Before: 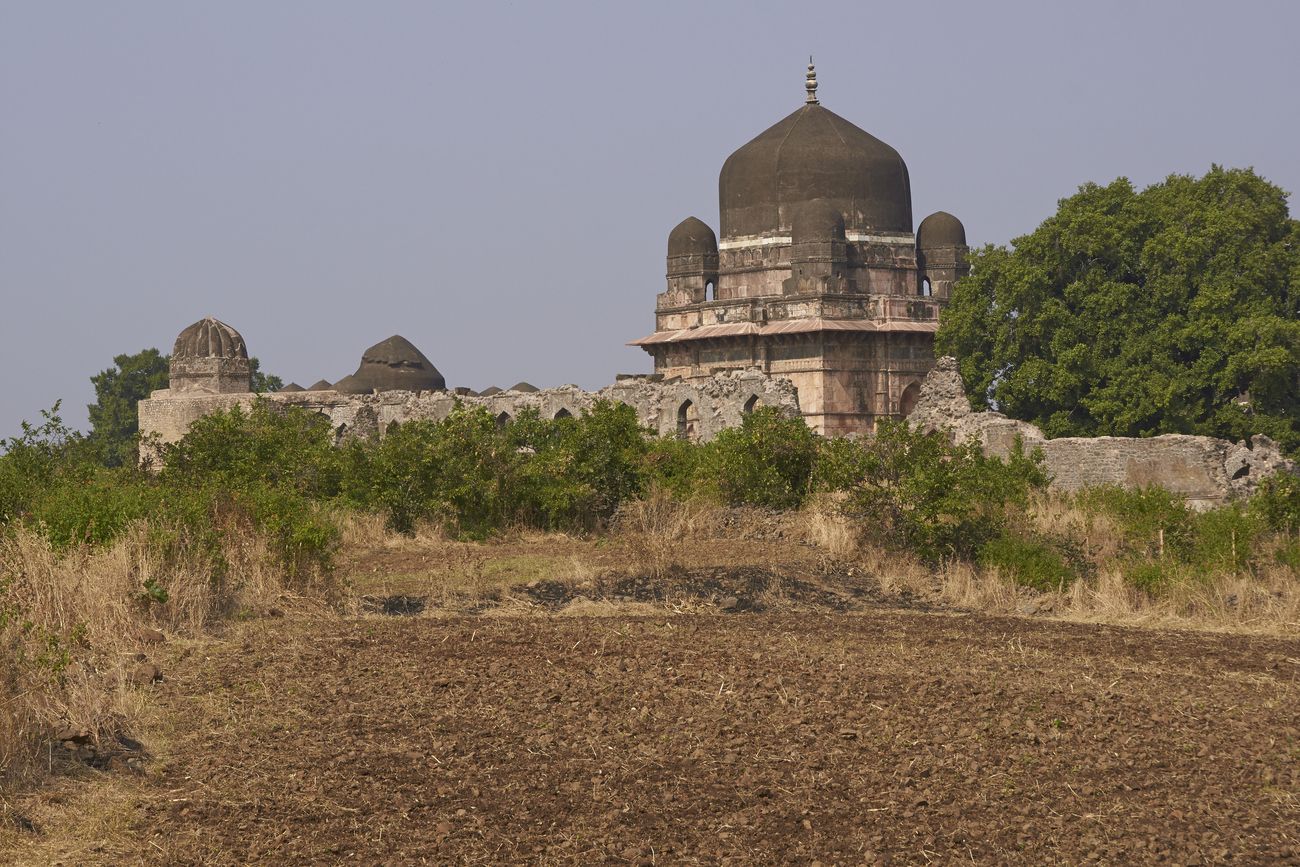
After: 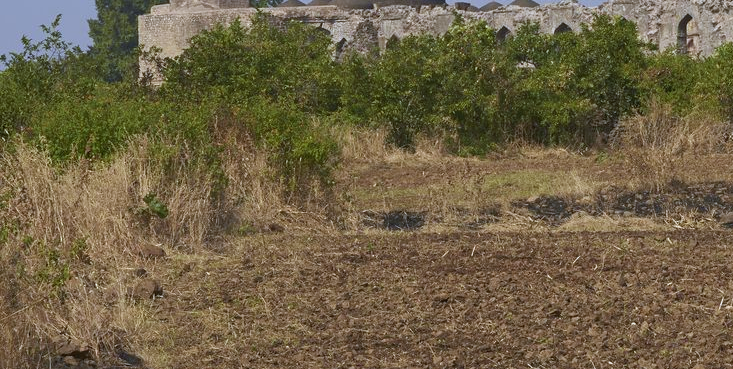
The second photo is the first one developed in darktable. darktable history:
white balance: red 0.931, blue 1.11
velvia: strength 15%
crop: top 44.483%, right 43.593%, bottom 12.892%
